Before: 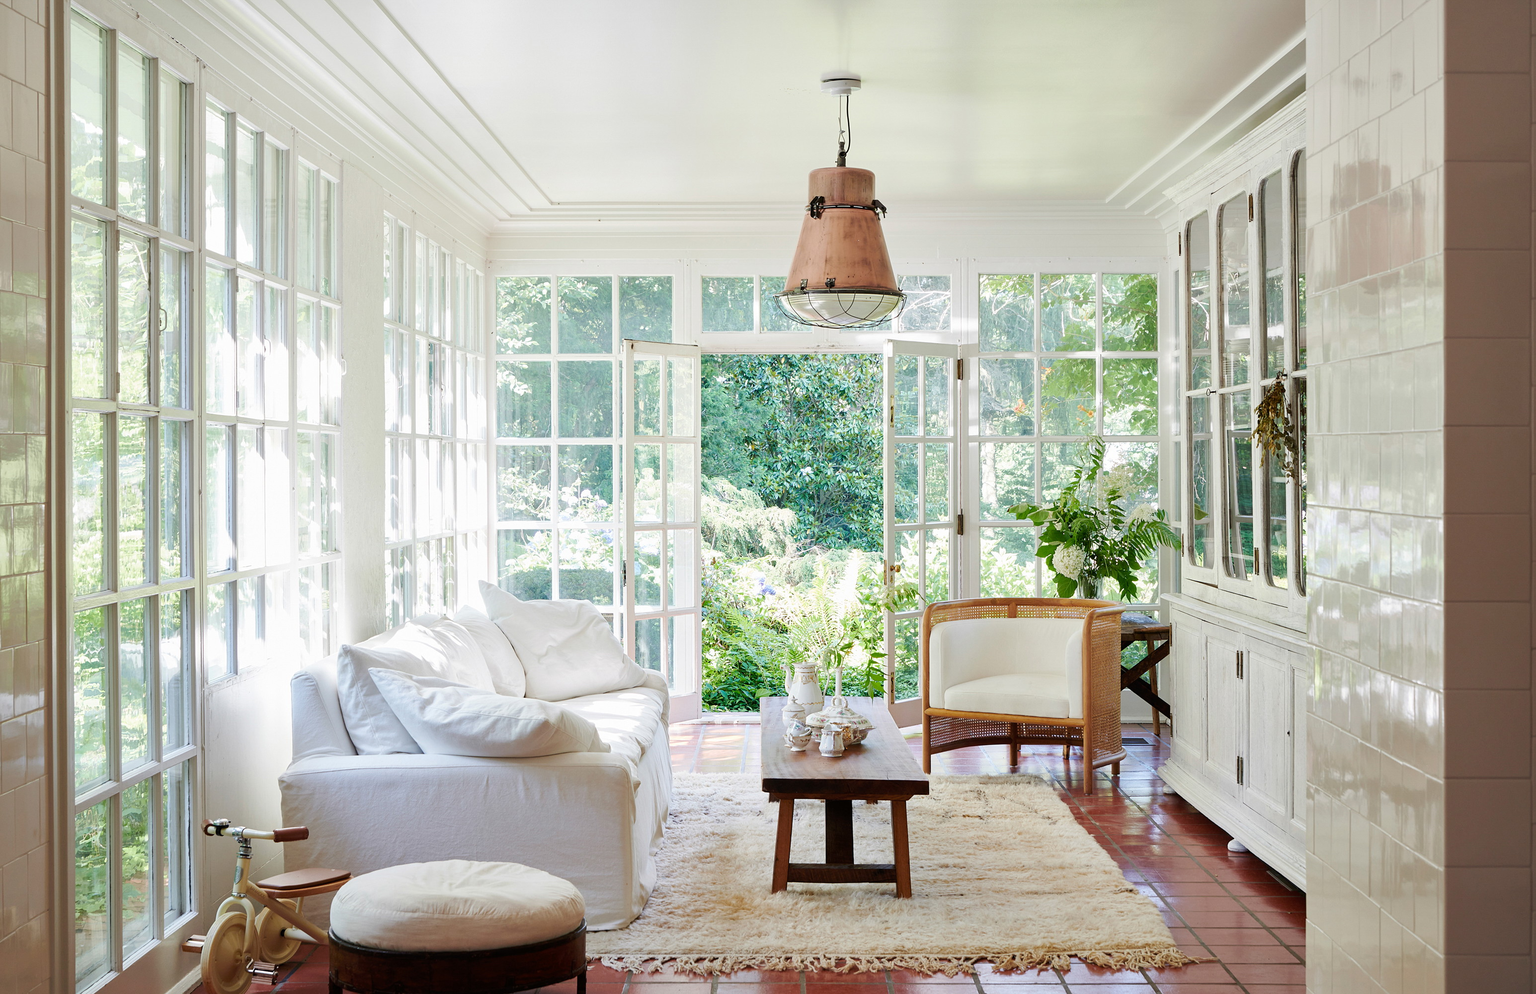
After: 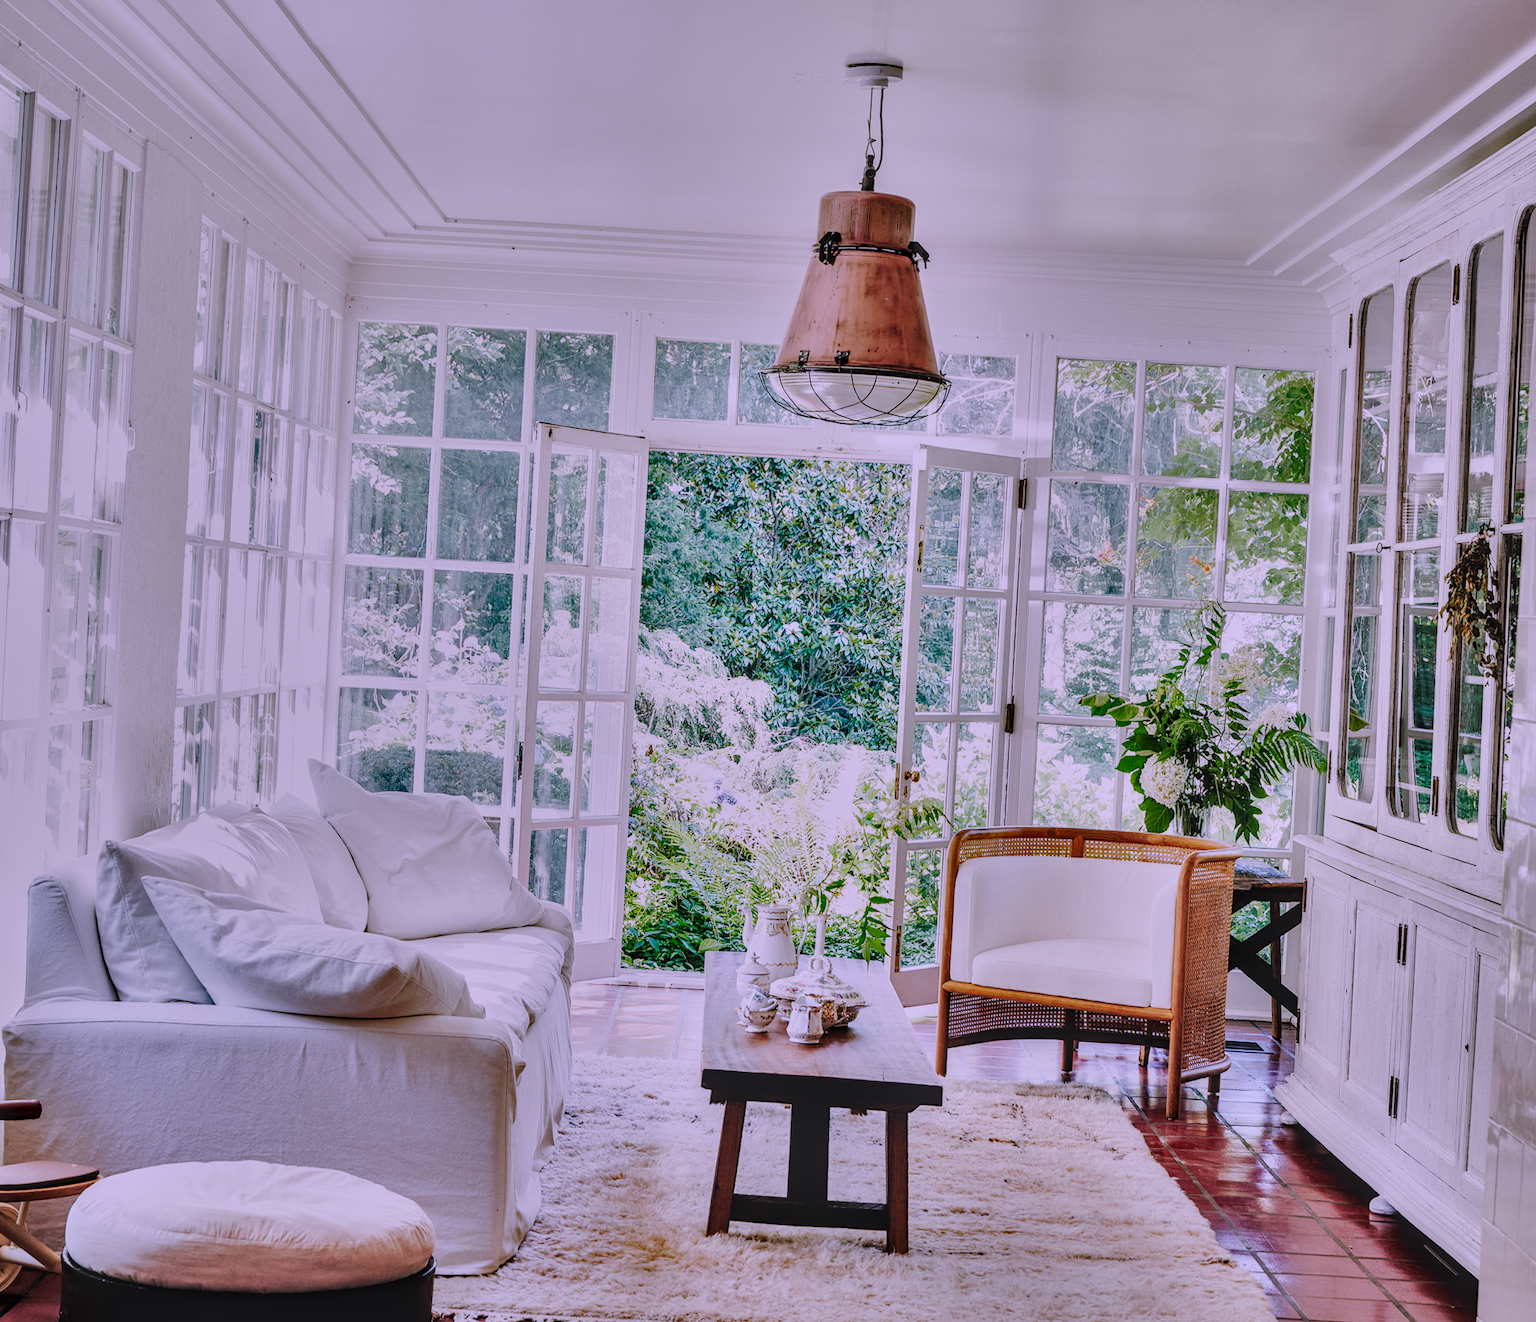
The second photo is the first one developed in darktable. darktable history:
tone curve: curves: ch0 [(0, 0.02) (0.063, 0.058) (0.262, 0.243) (0.447, 0.468) (0.544, 0.596) (0.805, 0.823) (1, 0.952)]; ch1 [(0, 0) (0.339, 0.31) (0.417, 0.401) (0.452, 0.455) (0.482, 0.483) (0.502, 0.499) (0.517, 0.506) (0.55, 0.542) (0.588, 0.604) (0.729, 0.782) (1, 1)]; ch2 [(0, 0) (0.346, 0.34) (0.431, 0.45) (0.485, 0.487) (0.5, 0.496) (0.527, 0.526) (0.56, 0.574) (0.613, 0.642) (0.679, 0.703) (1, 1)], preserve colors none
filmic rgb: black relative exposure -5.04 EV, white relative exposure 3.95 EV, hardness 2.88, contrast 1.298, highlights saturation mix -31.38%
color correction: highlights a* 15.17, highlights b* -24.63
shadows and highlights: white point adjustment -3.57, highlights -63.56, soften with gaussian
local contrast: highlights 3%, shadows 4%, detail 134%
color balance rgb: shadows lift › chroma 0.843%, shadows lift › hue 110.09°, perceptual saturation grading › global saturation 0.307%
crop and rotate: angle -3.31°, left 14.159%, top 0.024%, right 10.743%, bottom 0.057%
